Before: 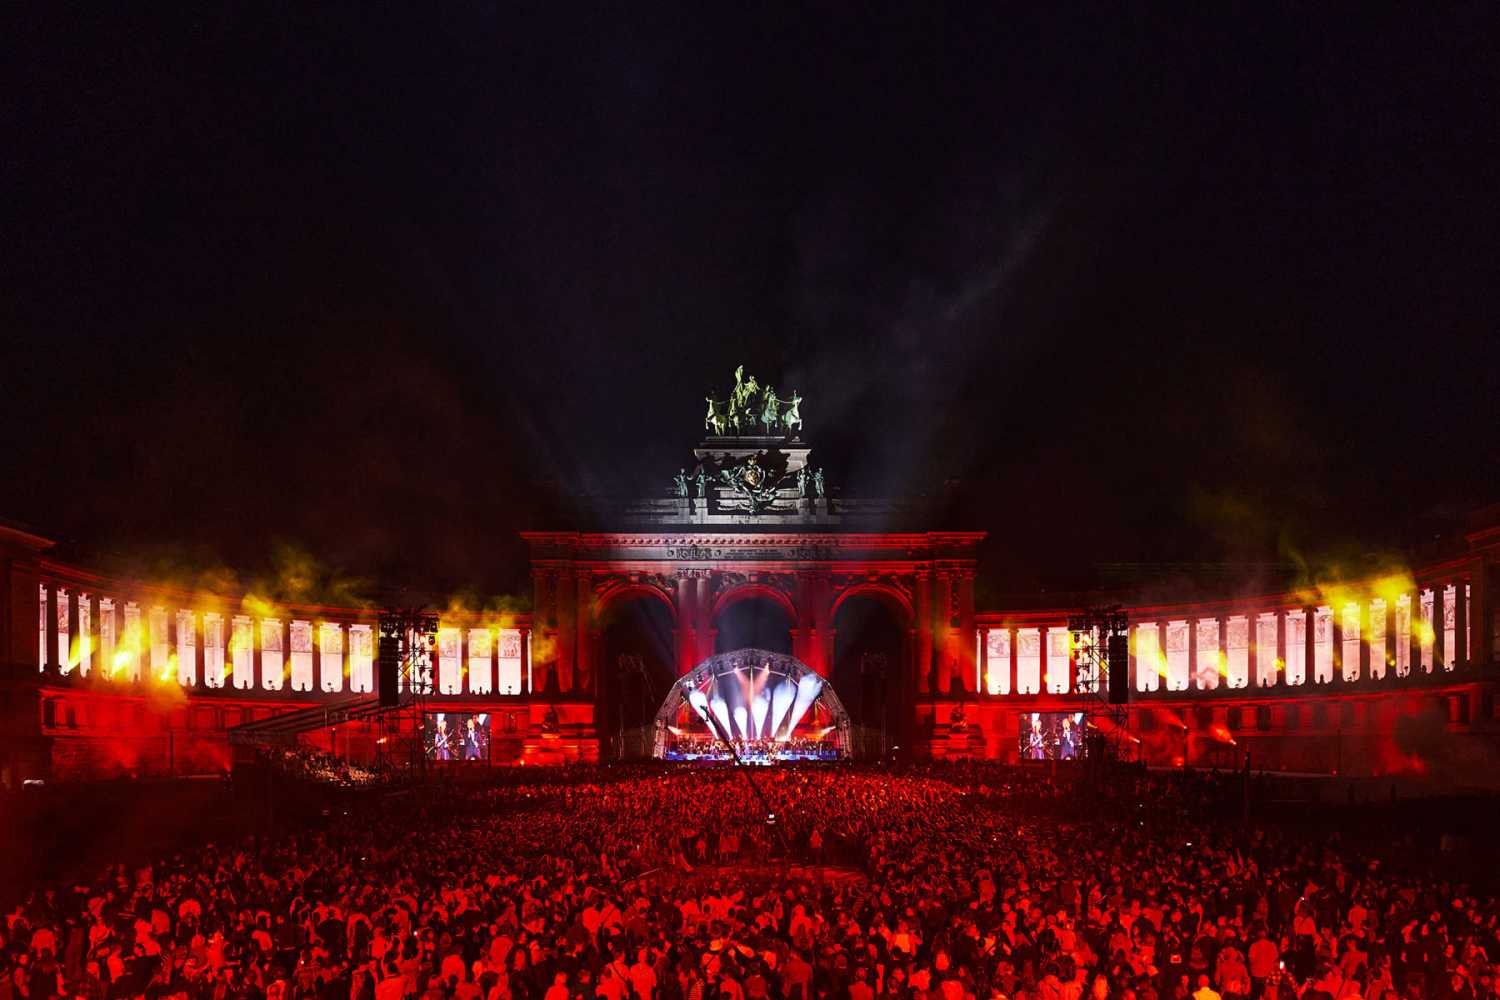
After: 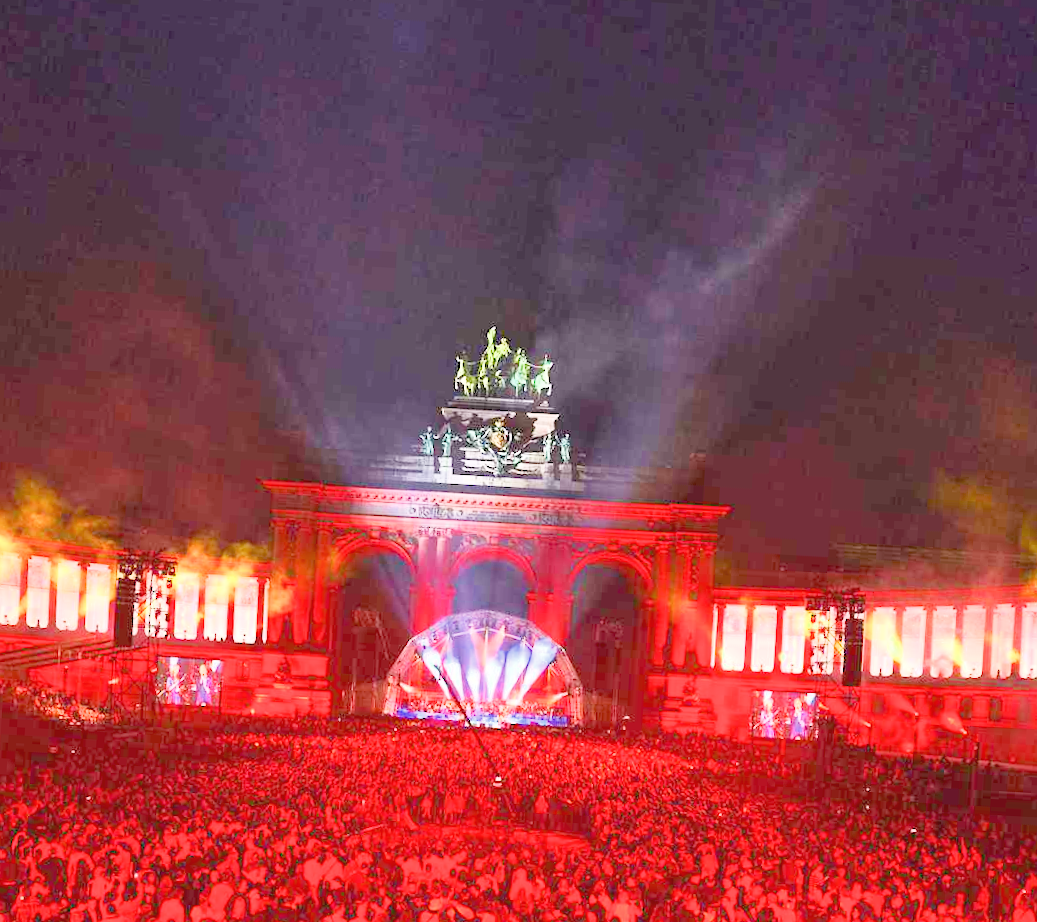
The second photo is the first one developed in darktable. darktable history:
filmic rgb: middle gray luminance 3.44%, black relative exposure -5.92 EV, white relative exposure 6.33 EV, threshold 6 EV, dynamic range scaling 22.4%, target black luminance 0%, hardness 2.33, latitude 45.85%, contrast 0.78, highlights saturation mix 100%, shadows ↔ highlights balance 0.033%, add noise in highlights 0, preserve chrominance max RGB, color science v3 (2019), use custom middle-gray values true, iterations of high-quality reconstruction 0, contrast in highlights soft, enable highlight reconstruction true
crop and rotate: angle -3.27°, left 14.277%, top 0.028%, right 10.766%, bottom 0.028%
exposure: black level correction 0, exposure 1.45 EV, compensate exposure bias true, compensate highlight preservation false
